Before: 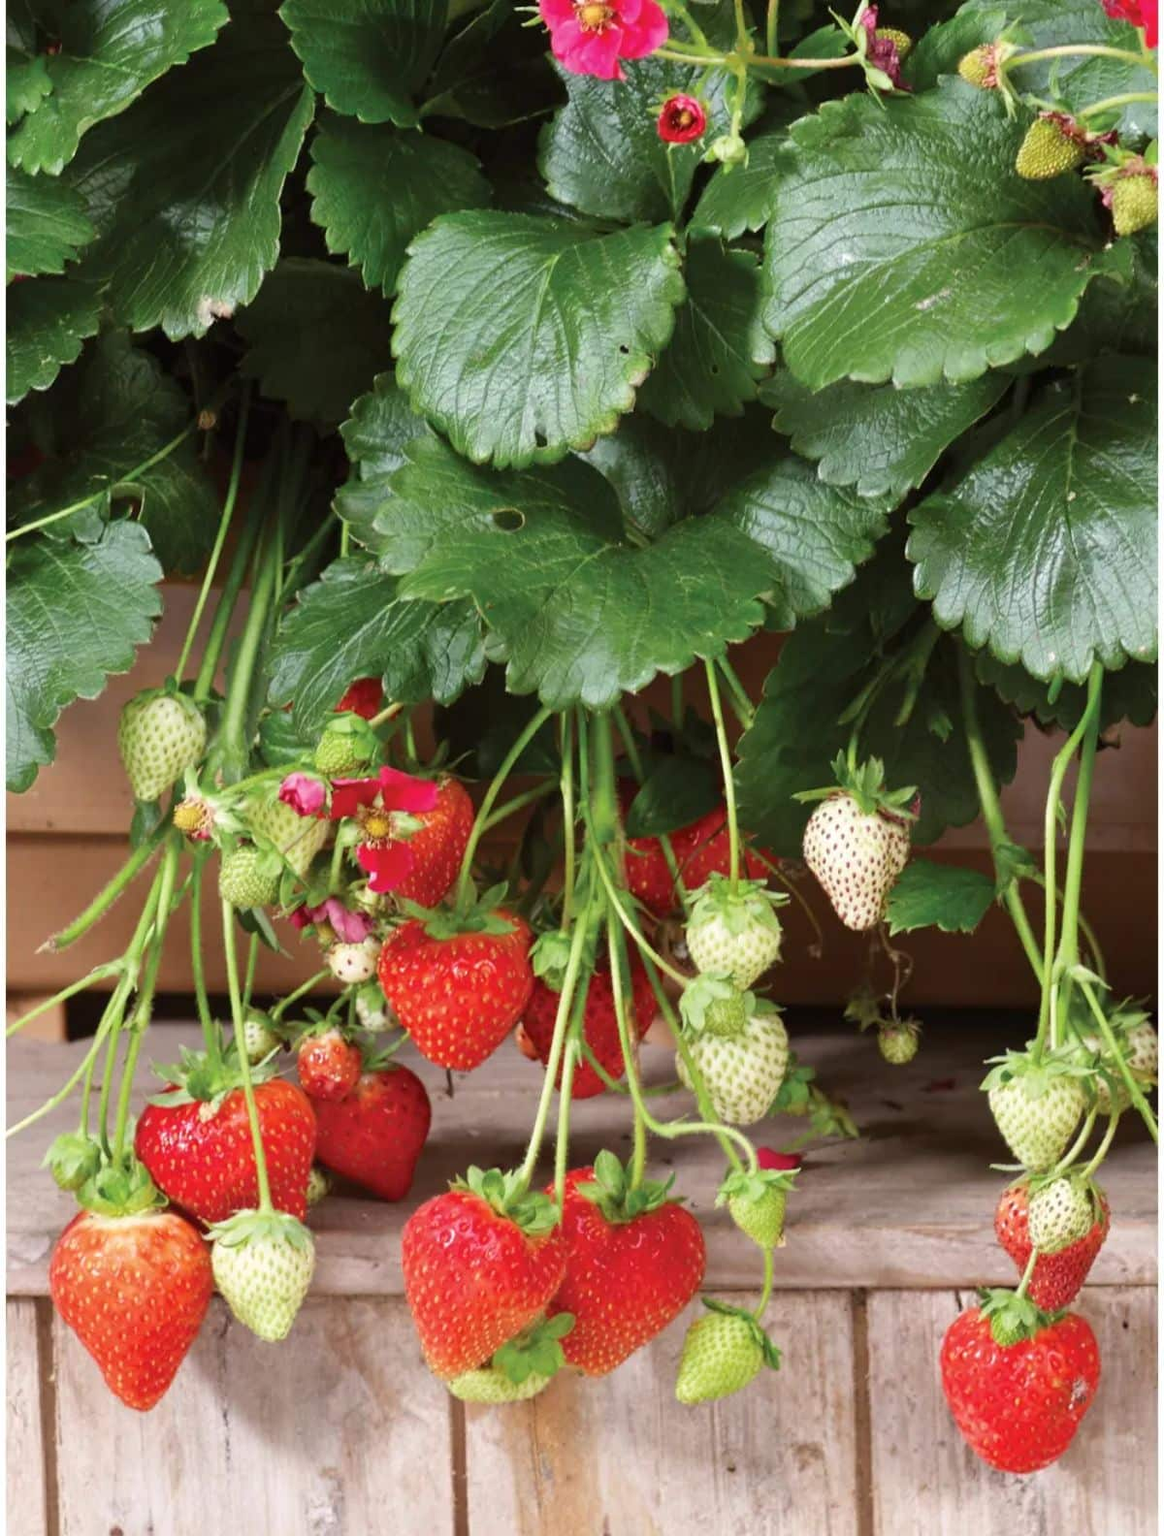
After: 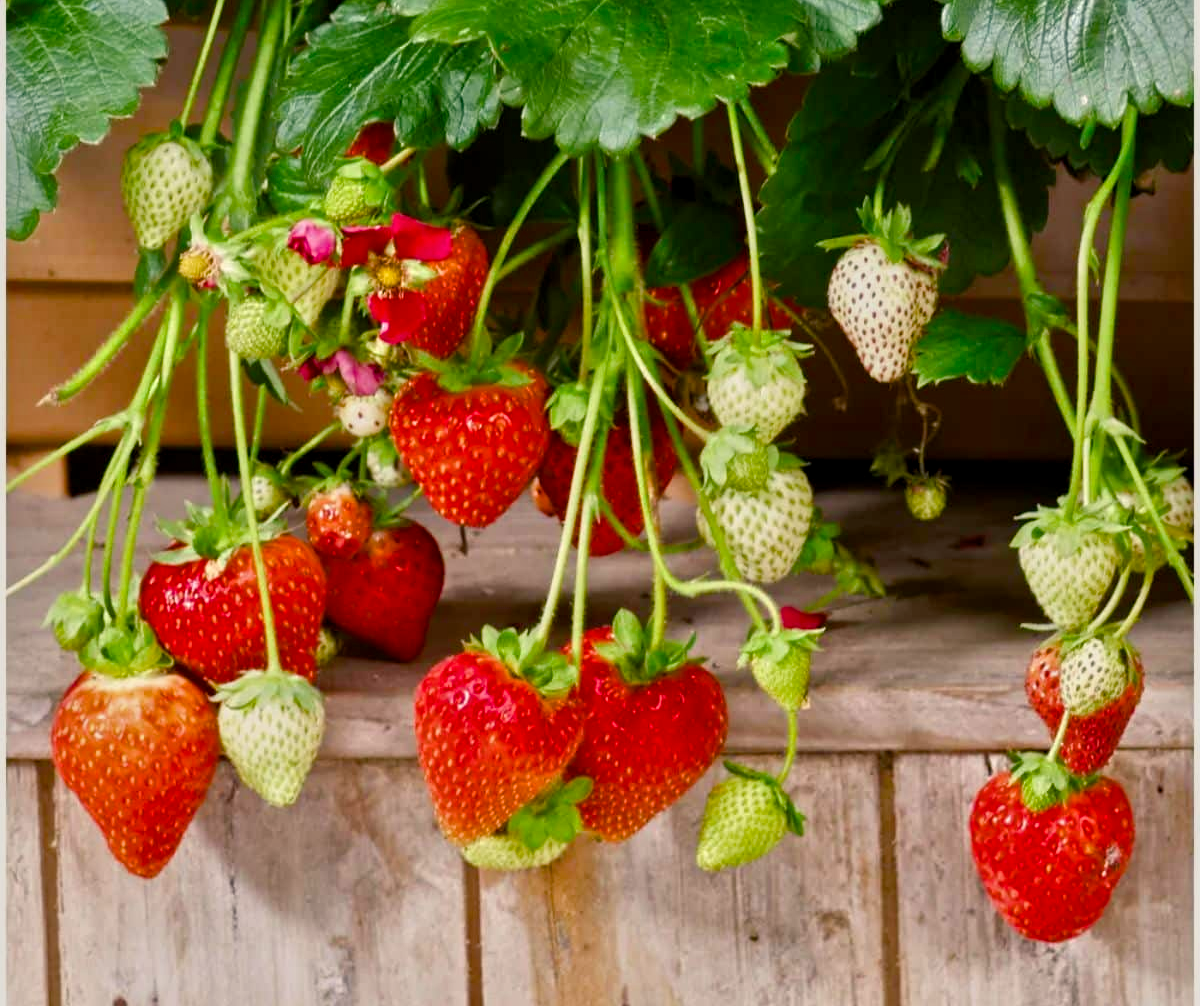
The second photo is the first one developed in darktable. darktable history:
crop and rotate: top 36.435%
color balance rgb: shadows lift › chroma 2.79%, shadows lift › hue 190.66°, power › hue 171.85°, highlights gain › chroma 2.16%, highlights gain › hue 75.26°, global offset › luminance -0.51%, perceptual saturation grading › highlights -33.8%, perceptual saturation grading › mid-tones 14.98%, perceptual saturation grading › shadows 48.43%, perceptual brilliance grading › highlights 15.68%, perceptual brilliance grading › mid-tones 6.62%, perceptual brilliance grading › shadows -14.98%, global vibrance 11.32%, contrast 5.05%
tone equalizer: -8 EV -0.002 EV, -7 EV 0.005 EV, -6 EV -0.008 EV, -5 EV 0.007 EV, -4 EV -0.042 EV, -3 EV -0.233 EV, -2 EV -0.662 EV, -1 EV -0.983 EV, +0 EV -0.969 EV, smoothing diameter 2%, edges refinement/feathering 20, mask exposure compensation -1.57 EV, filter diffusion 5
color balance: output saturation 120%
